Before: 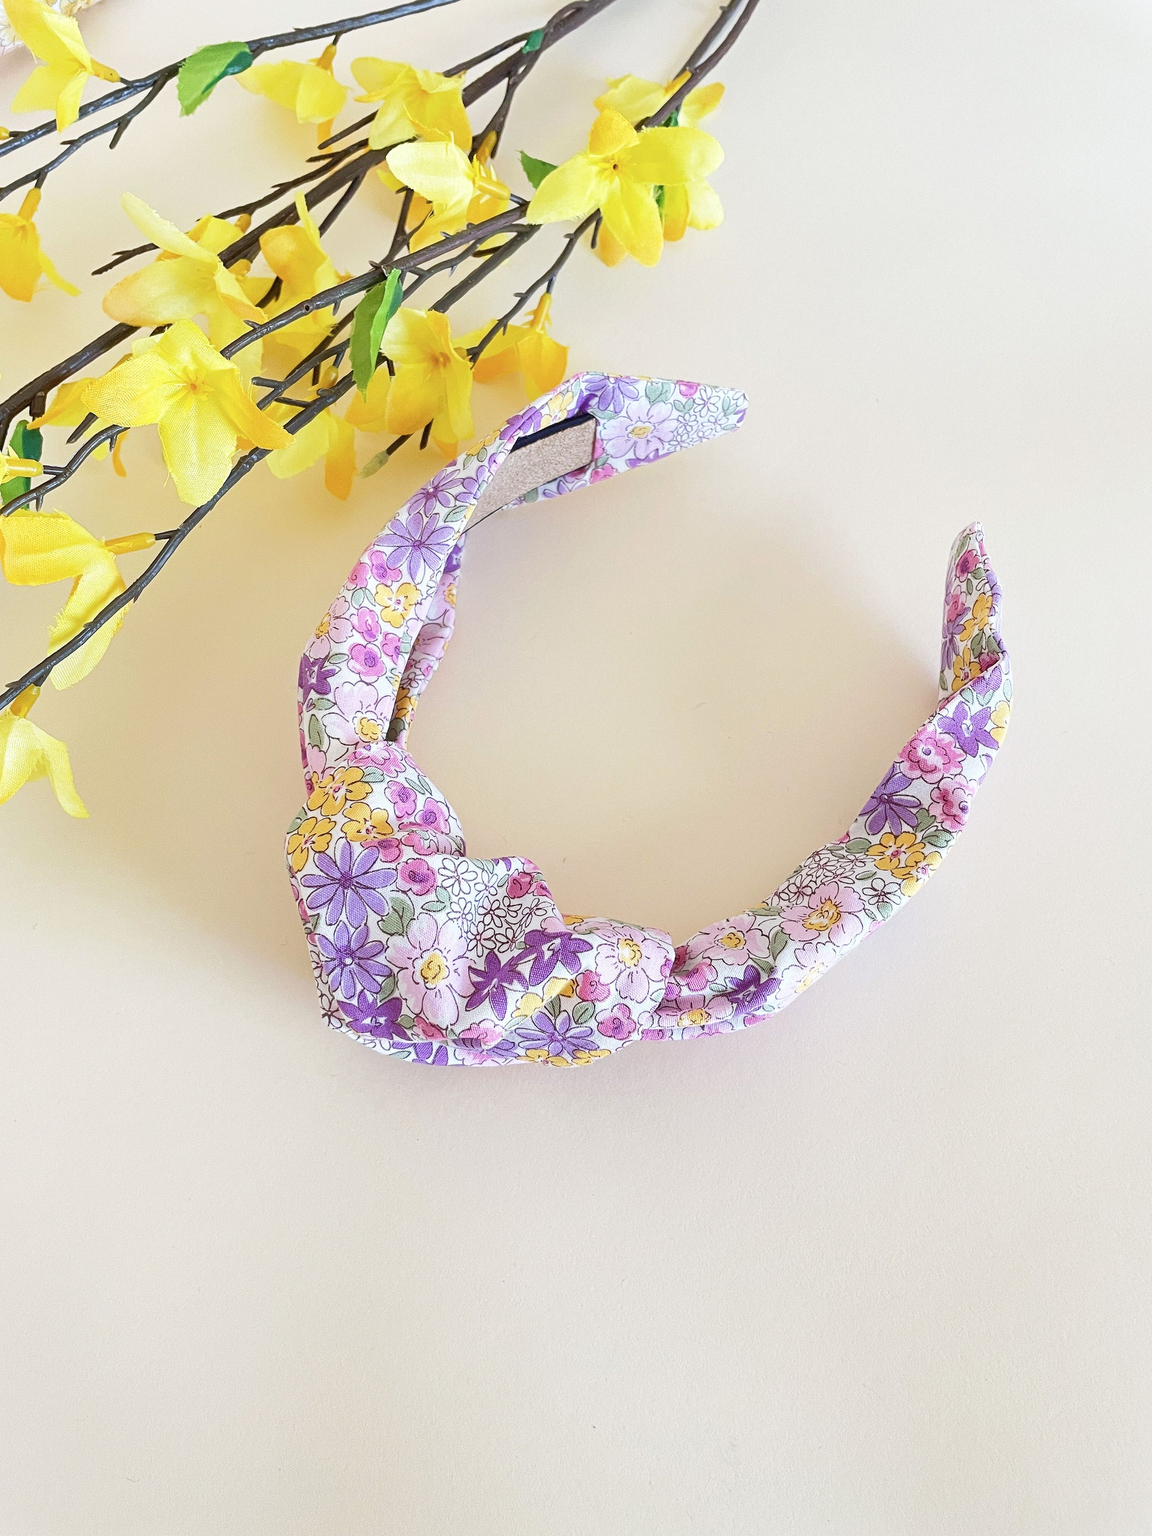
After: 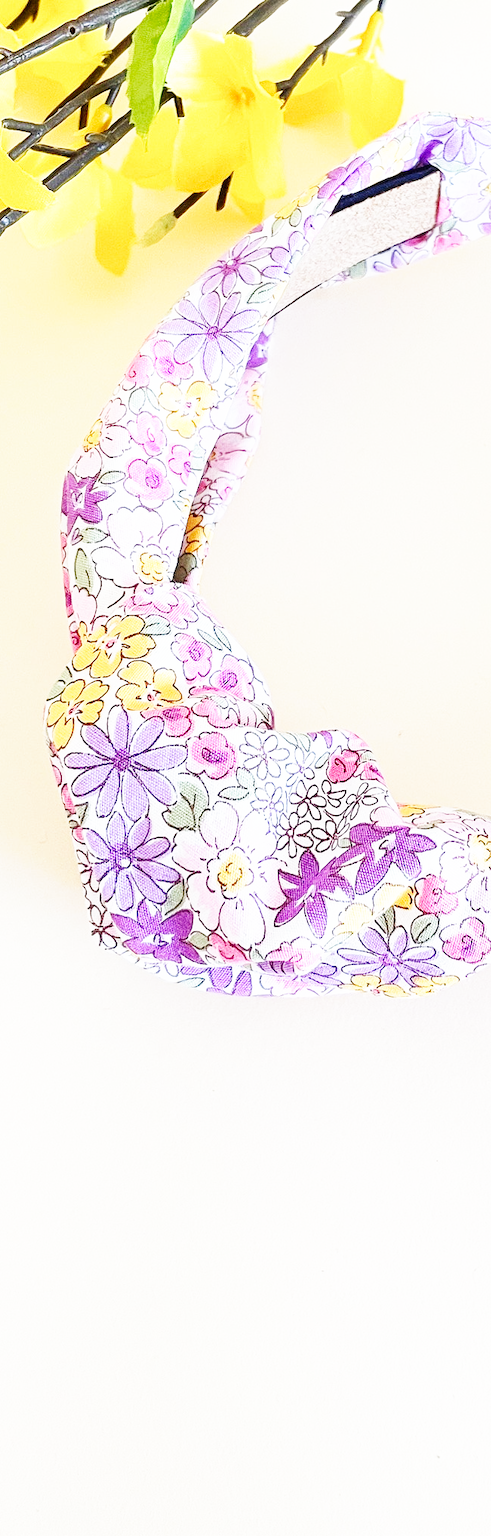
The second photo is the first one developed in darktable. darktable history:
crop and rotate: left 21.77%, top 18.528%, right 44.676%, bottom 2.997%
base curve: curves: ch0 [(0, 0) (0.007, 0.004) (0.027, 0.03) (0.046, 0.07) (0.207, 0.54) (0.442, 0.872) (0.673, 0.972) (1, 1)], preserve colors none
